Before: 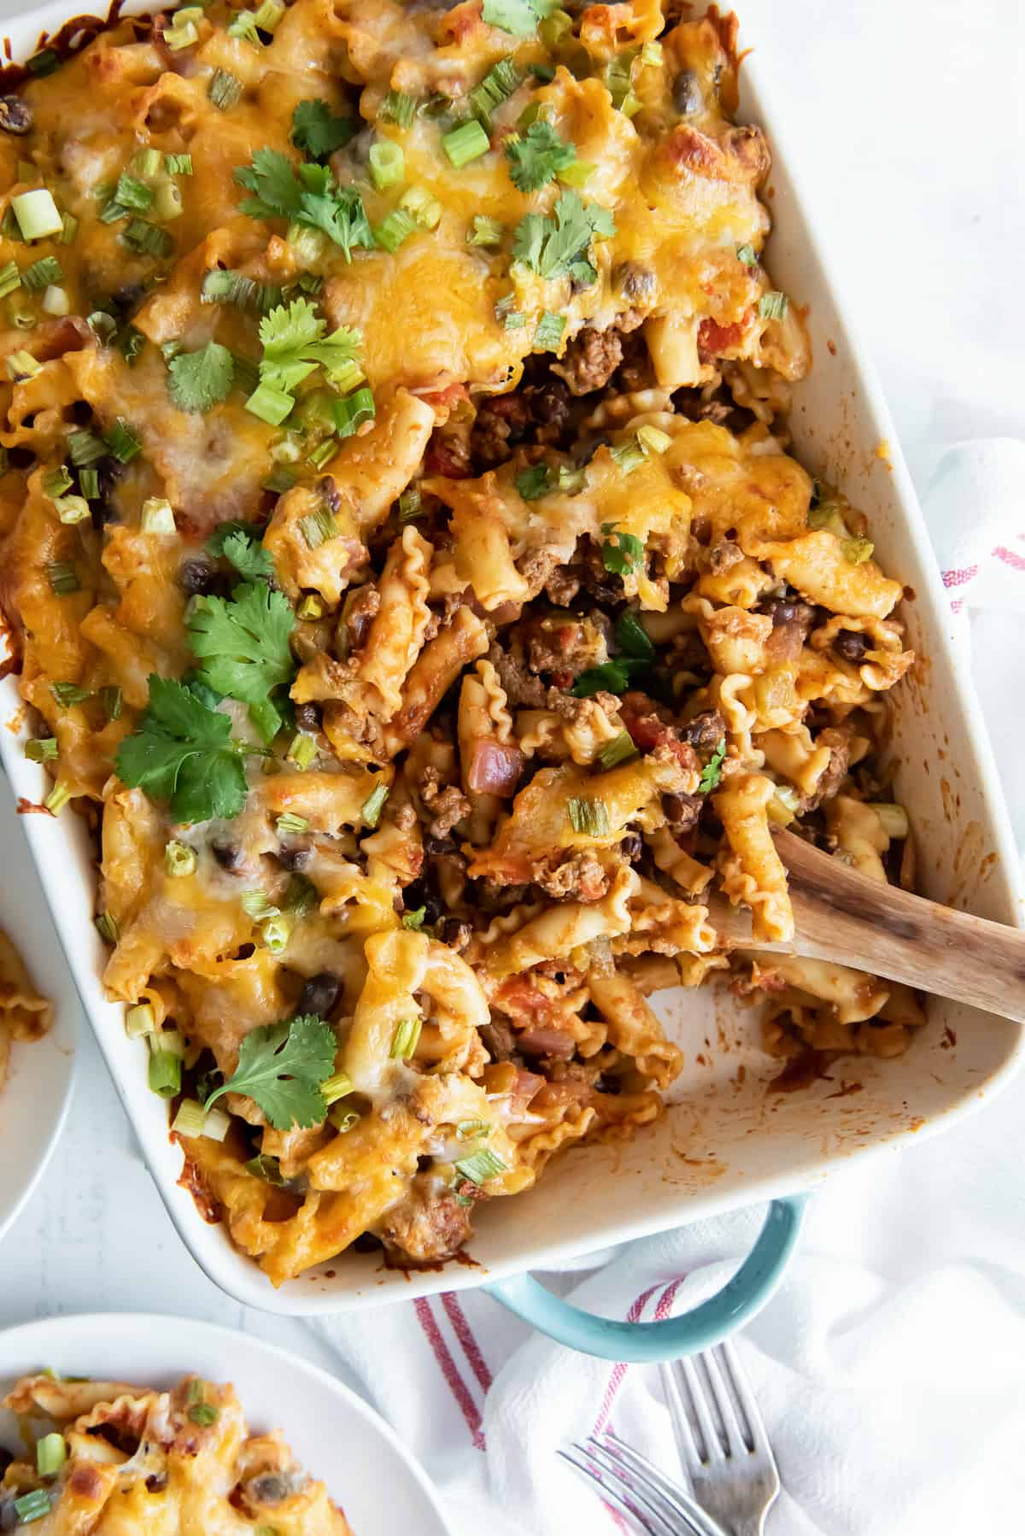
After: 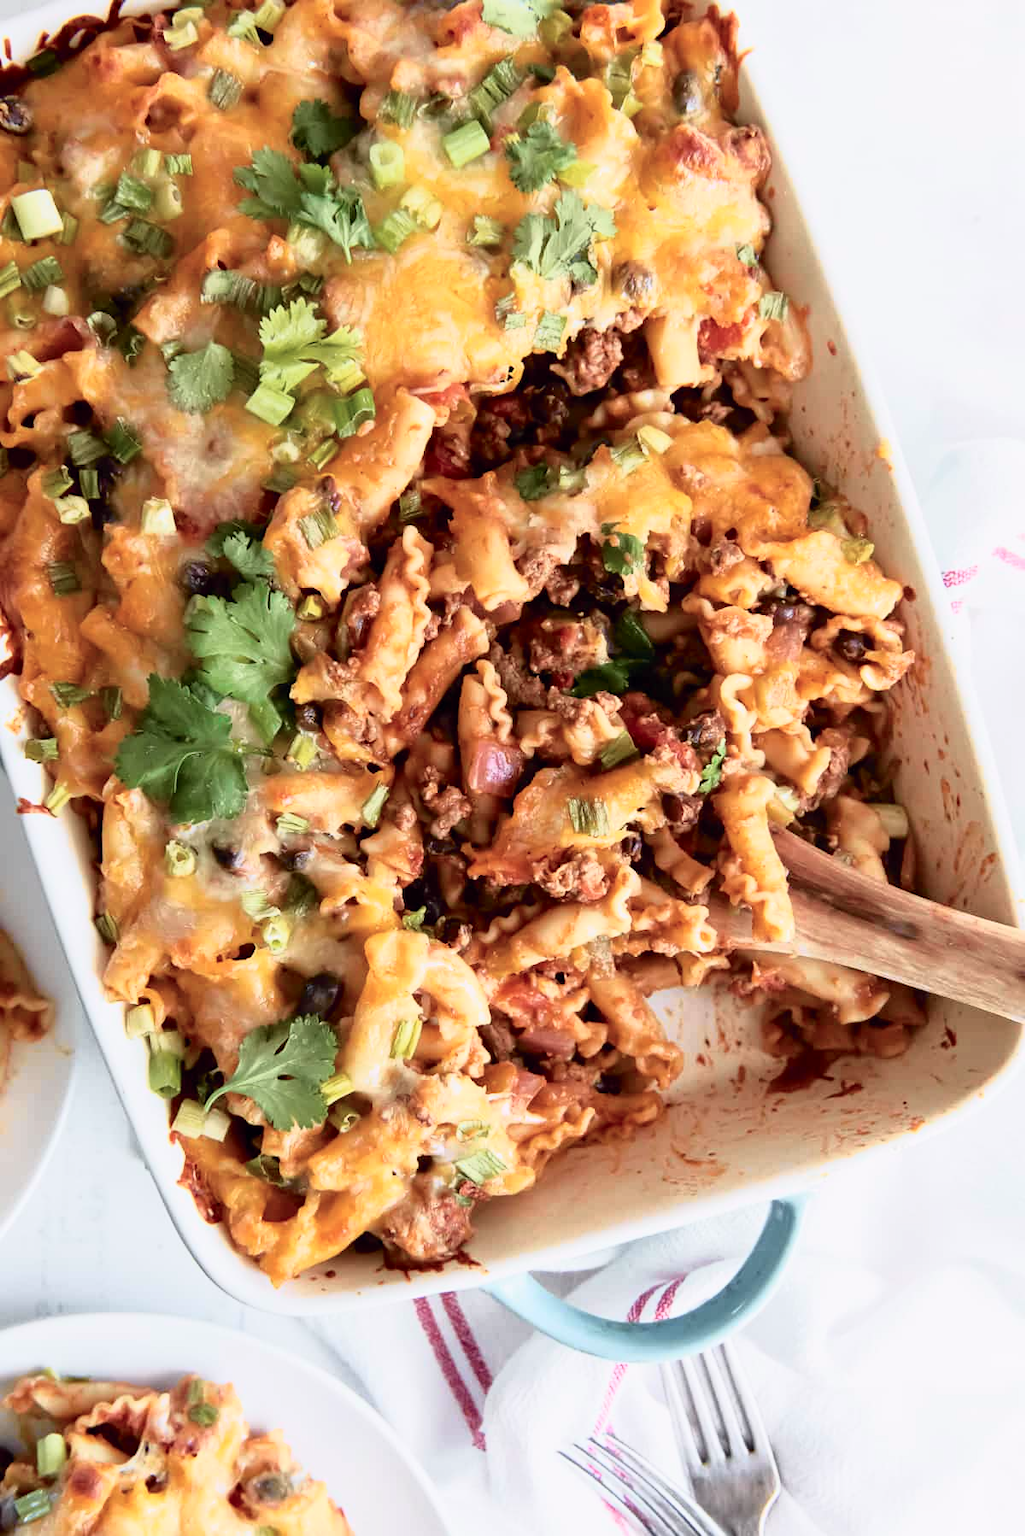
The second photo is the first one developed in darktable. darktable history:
tone curve: curves: ch0 [(0, 0) (0.105, 0.08) (0.195, 0.18) (0.283, 0.288) (0.384, 0.419) (0.485, 0.531) (0.638, 0.69) (0.795, 0.879) (1, 0.977)]; ch1 [(0, 0) (0.161, 0.092) (0.35, 0.33) (0.379, 0.401) (0.456, 0.469) (0.498, 0.503) (0.531, 0.537) (0.596, 0.621) (0.635, 0.655) (1, 1)]; ch2 [(0, 0) (0.371, 0.362) (0.437, 0.437) (0.483, 0.484) (0.53, 0.515) (0.56, 0.58) (0.622, 0.606) (1, 1)], color space Lab, independent channels, preserve colors none
